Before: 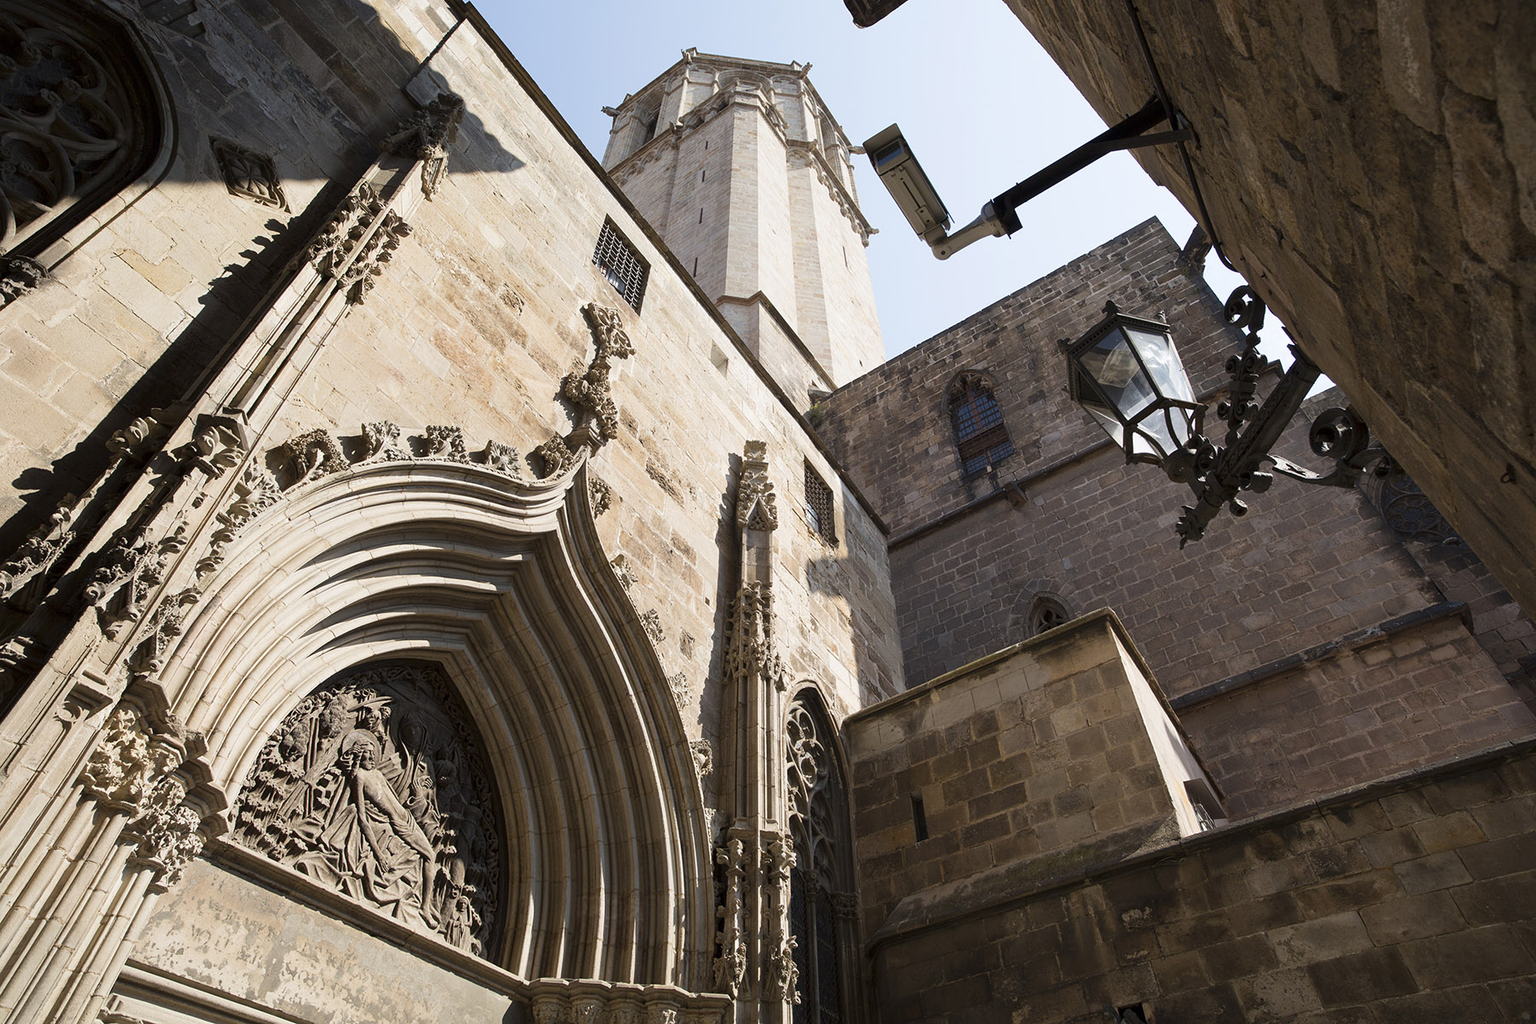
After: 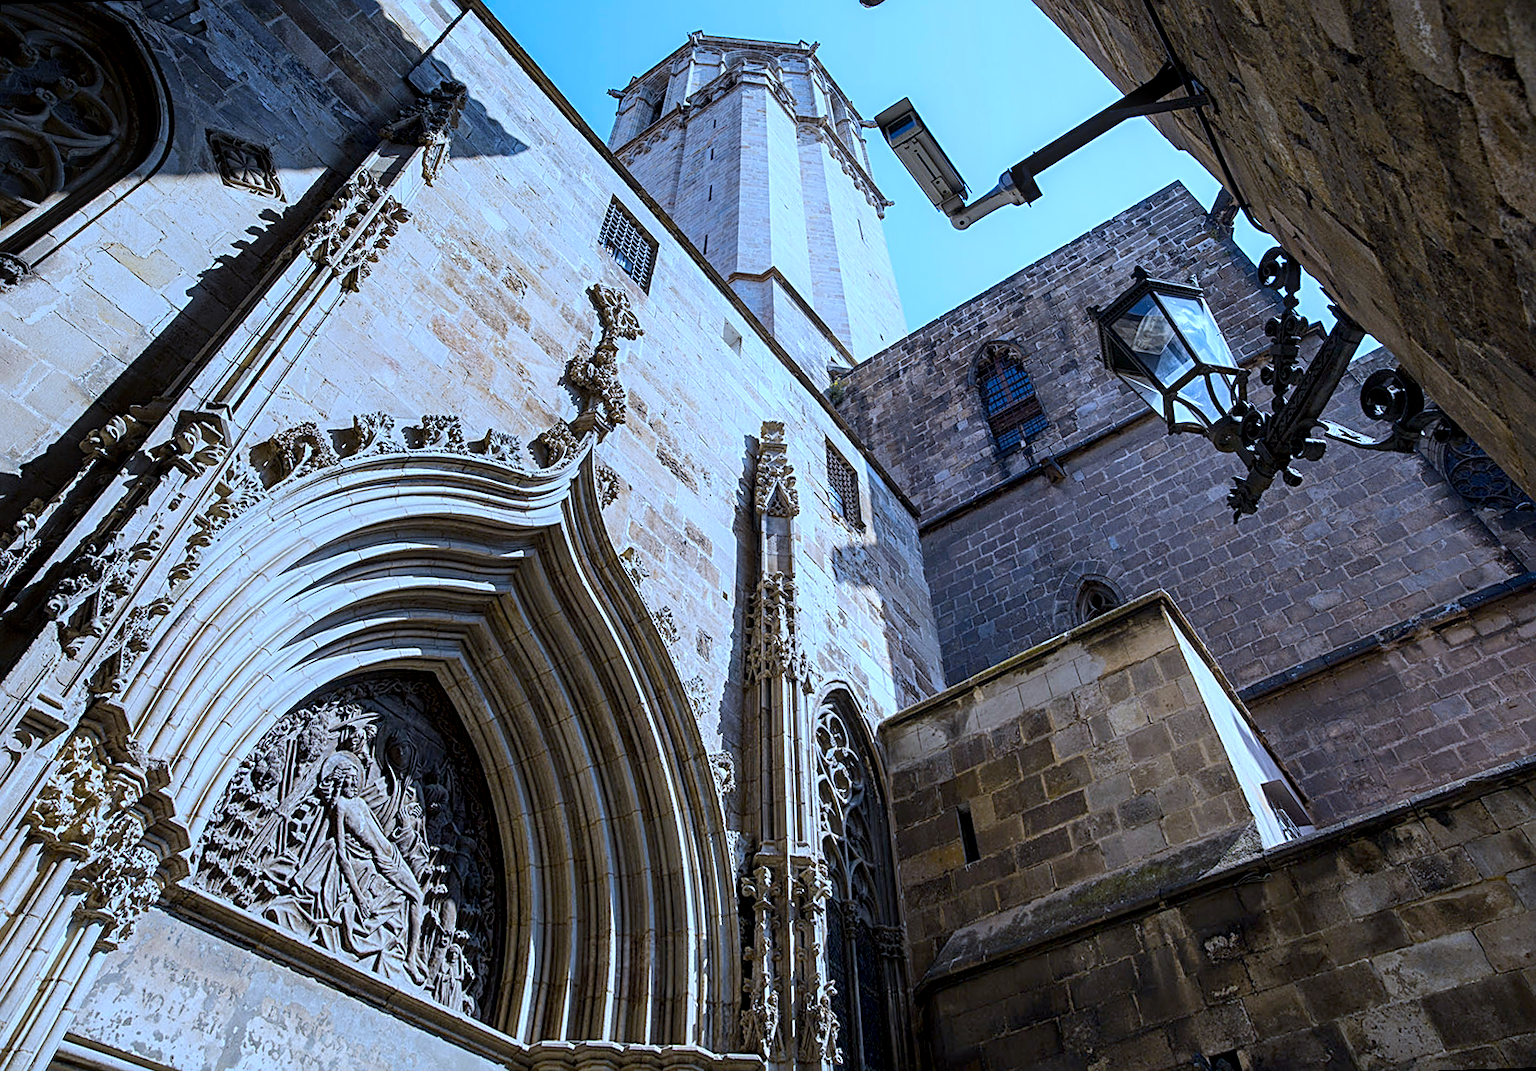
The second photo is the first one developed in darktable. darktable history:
color contrast: green-magenta contrast 0.8, blue-yellow contrast 1.1, unbound 0
local contrast: detail 142%
rotate and perspective: rotation -1.68°, lens shift (vertical) -0.146, crop left 0.049, crop right 0.912, crop top 0.032, crop bottom 0.96
white balance: red 0.871, blue 1.249
sharpen: radius 2.767
color balance rgb: perceptual saturation grading › global saturation 25%, perceptual brilliance grading › mid-tones 10%, perceptual brilliance grading › shadows 15%, global vibrance 20%
exposure: exposure -0.151 EV, compensate highlight preservation false
